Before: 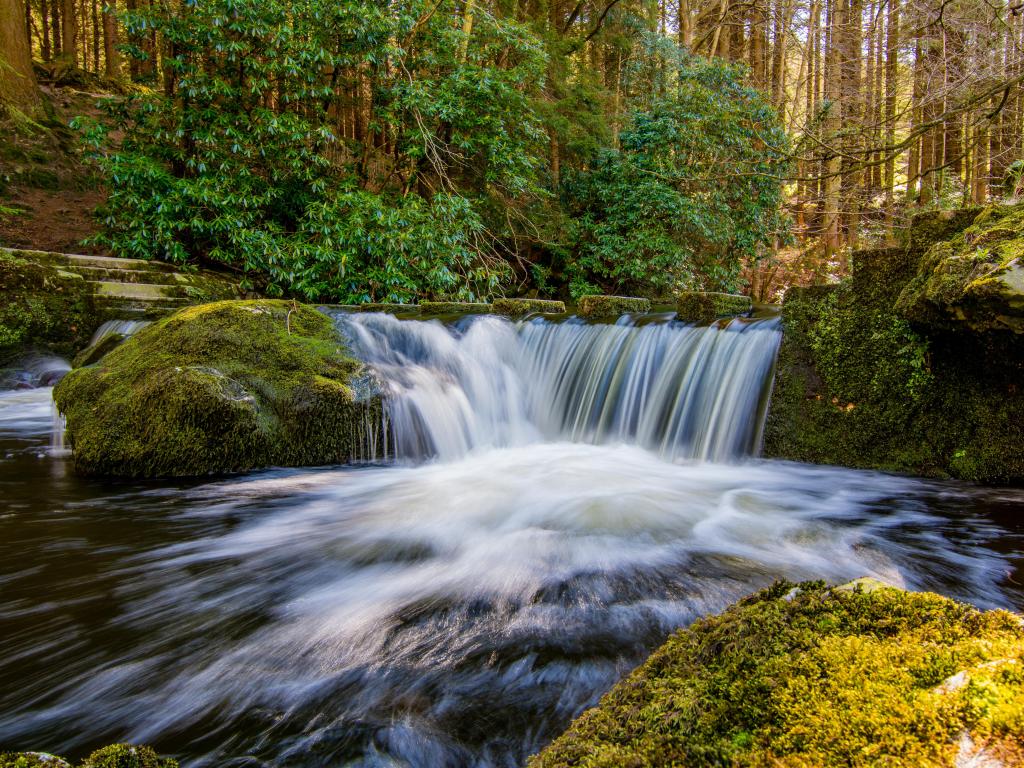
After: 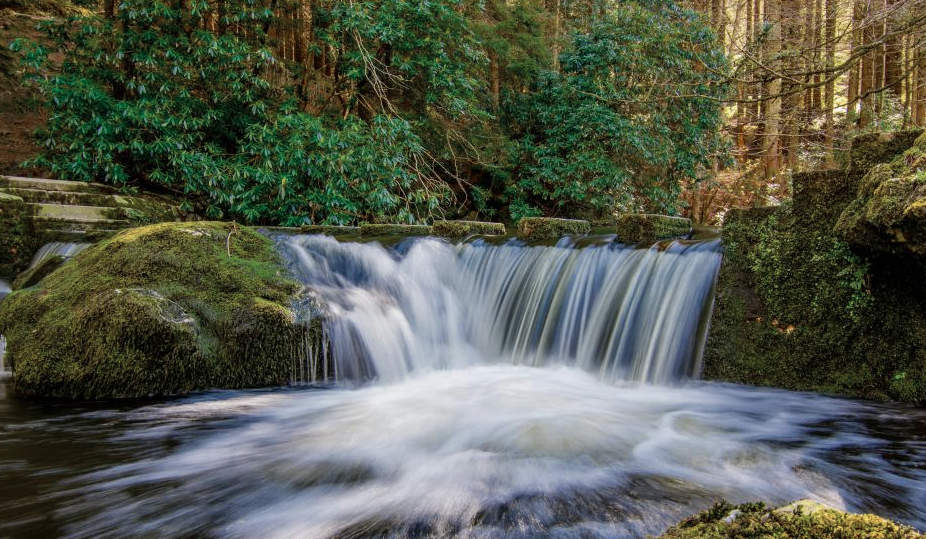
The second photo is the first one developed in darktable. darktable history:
color zones: curves: ch0 [(0, 0.5) (0.125, 0.4) (0.25, 0.5) (0.375, 0.4) (0.5, 0.4) (0.625, 0.35) (0.75, 0.35) (0.875, 0.5)]; ch1 [(0, 0.35) (0.125, 0.45) (0.25, 0.35) (0.375, 0.35) (0.5, 0.35) (0.625, 0.35) (0.75, 0.45) (0.875, 0.35)]; ch2 [(0, 0.6) (0.125, 0.5) (0.25, 0.5) (0.375, 0.6) (0.5, 0.6) (0.625, 0.5) (0.75, 0.5) (0.875, 0.5)]
crop: left 5.957%, top 10.267%, right 3.567%, bottom 19.438%
